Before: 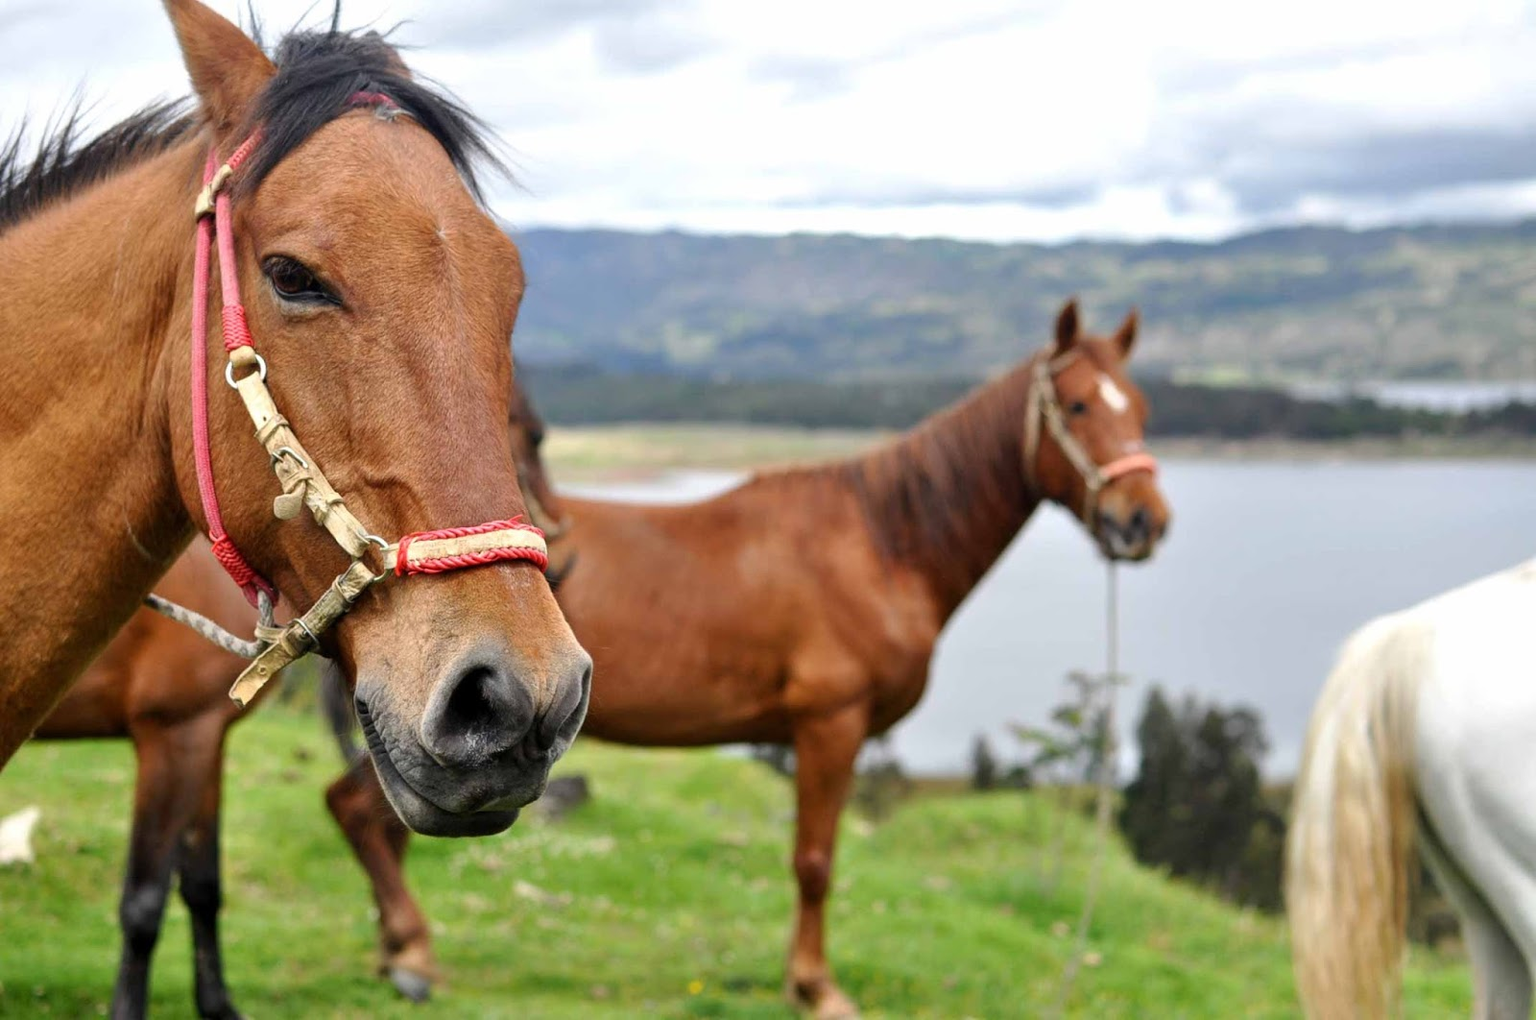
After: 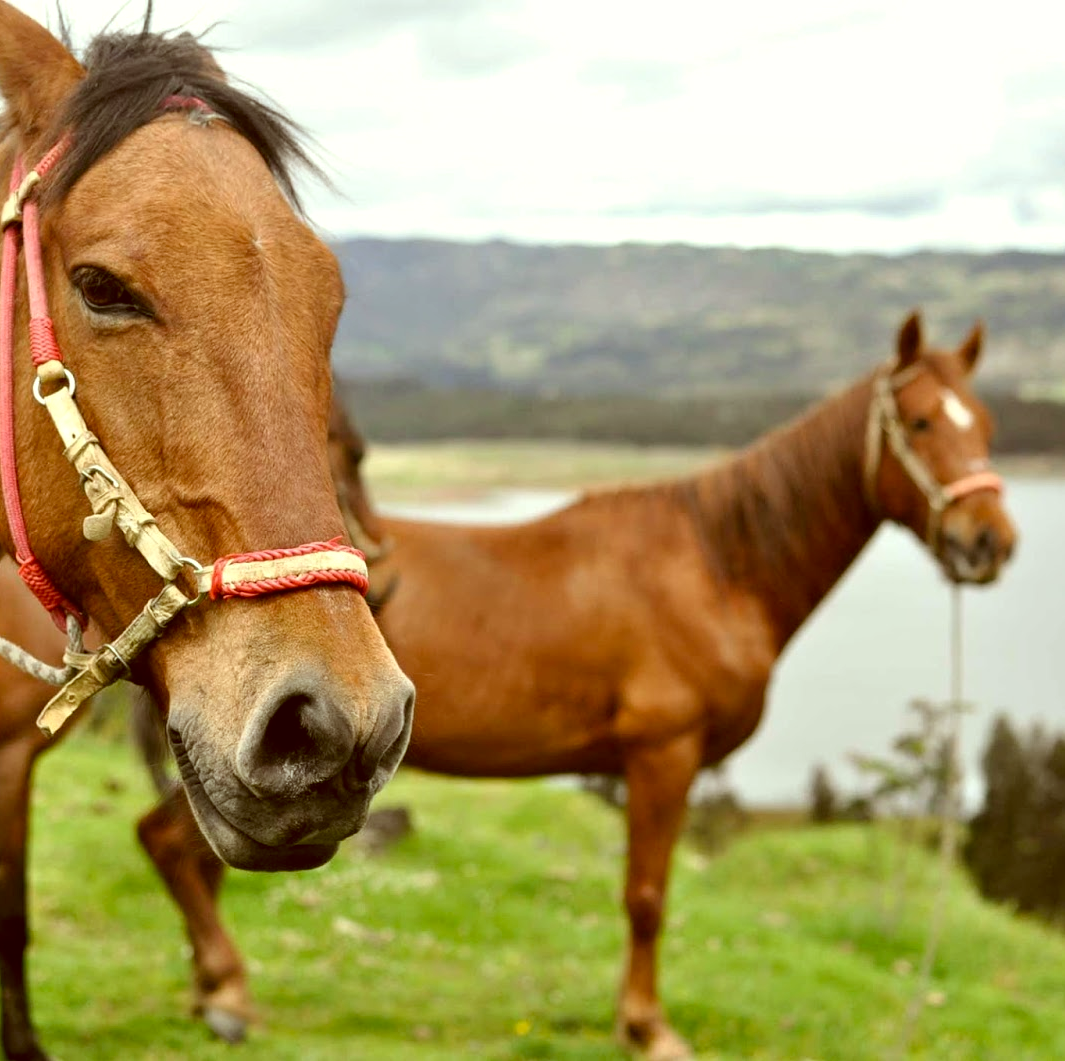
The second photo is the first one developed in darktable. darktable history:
shadows and highlights: shadows -11.48, white point adjustment 3.89, highlights 28.88
crop and rotate: left 12.628%, right 20.757%
contrast brightness saturation: contrast 0.011, saturation -0.07
color correction: highlights a* -5.14, highlights b* 9.8, shadows a* 9.85, shadows b* 24.77
